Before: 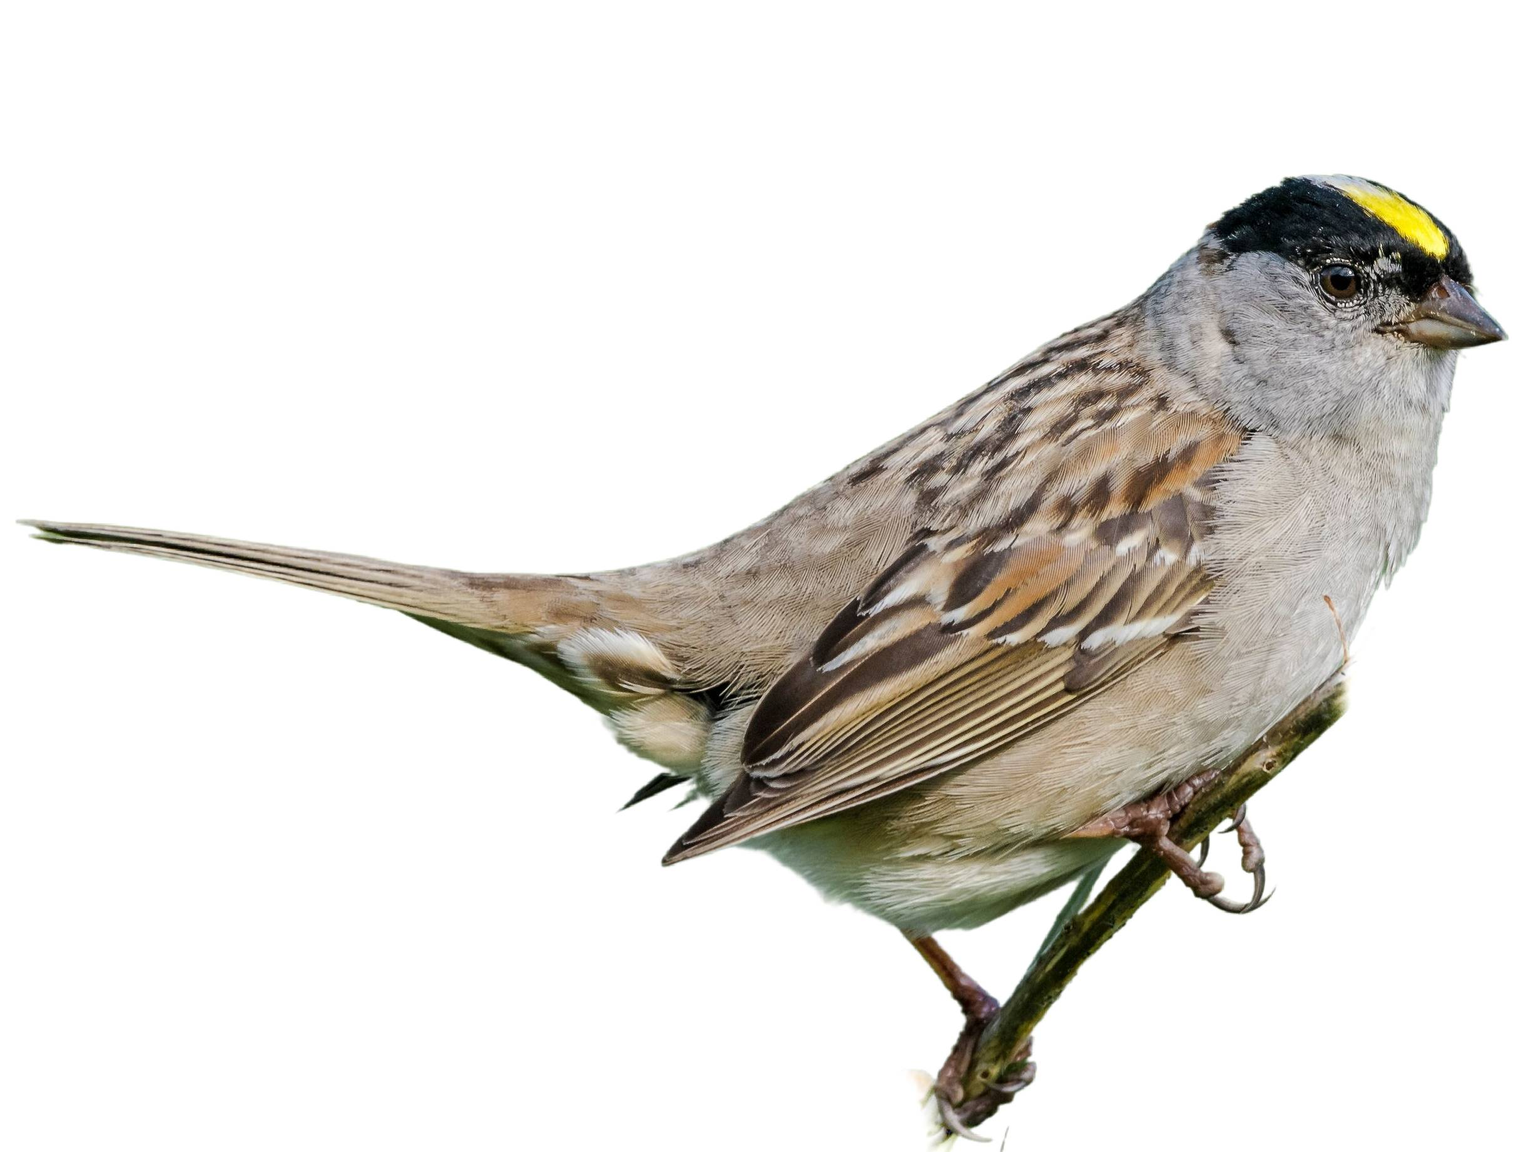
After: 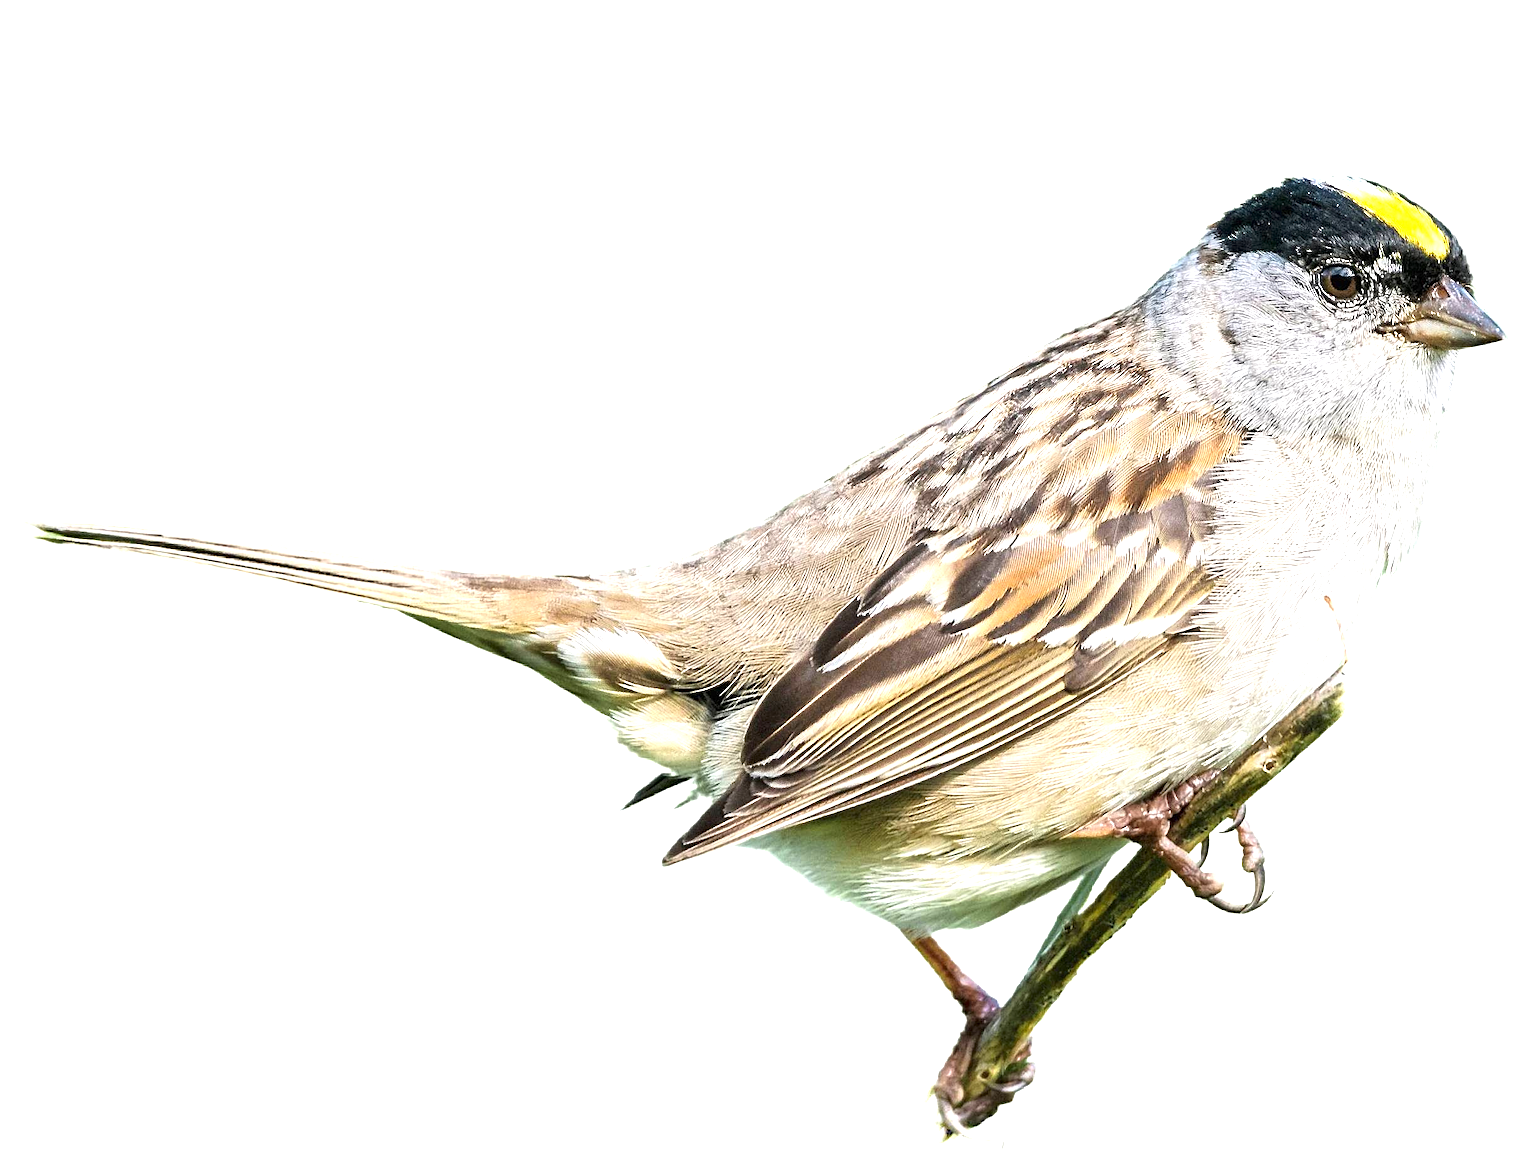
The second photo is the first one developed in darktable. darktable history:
exposure: black level correction 0, exposure 1.296 EV, compensate exposure bias true, compensate highlight preservation false
sharpen: on, module defaults
